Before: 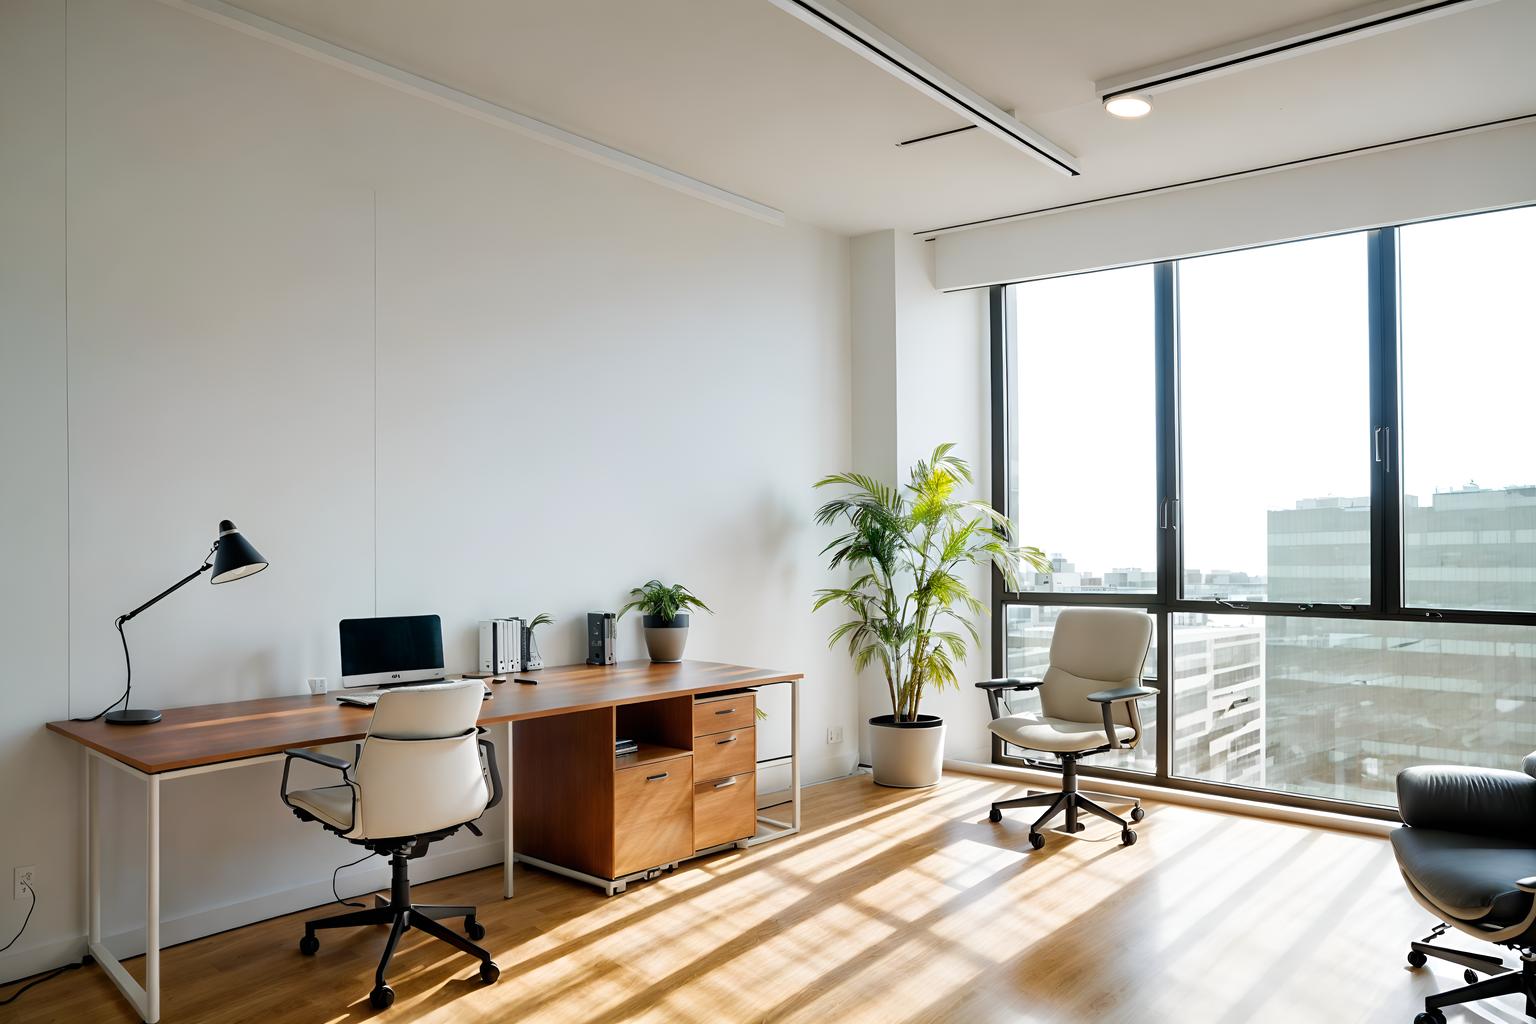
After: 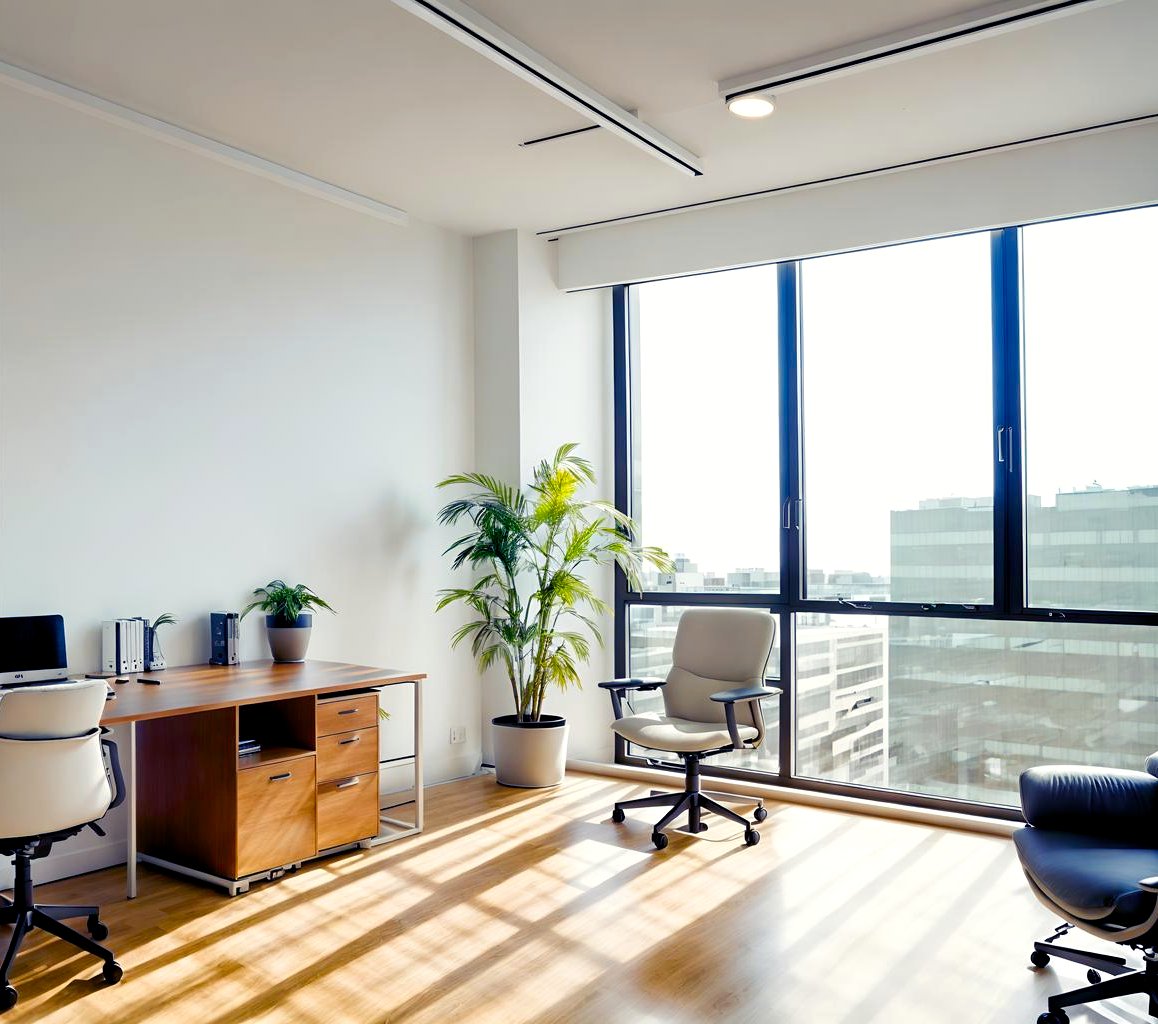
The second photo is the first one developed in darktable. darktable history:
crop and rotate: left 24.6%
color balance rgb: shadows lift › luminance -28.76%, shadows lift › chroma 15%, shadows lift › hue 270°, power › chroma 1%, power › hue 255°, highlights gain › luminance 7.14%, highlights gain › chroma 2%, highlights gain › hue 90°, global offset › luminance -0.29%, global offset › hue 260°, perceptual saturation grading › global saturation 20%, perceptual saturation grading › highlights -13.92%, perceptual saturation grading › shadows 50%
